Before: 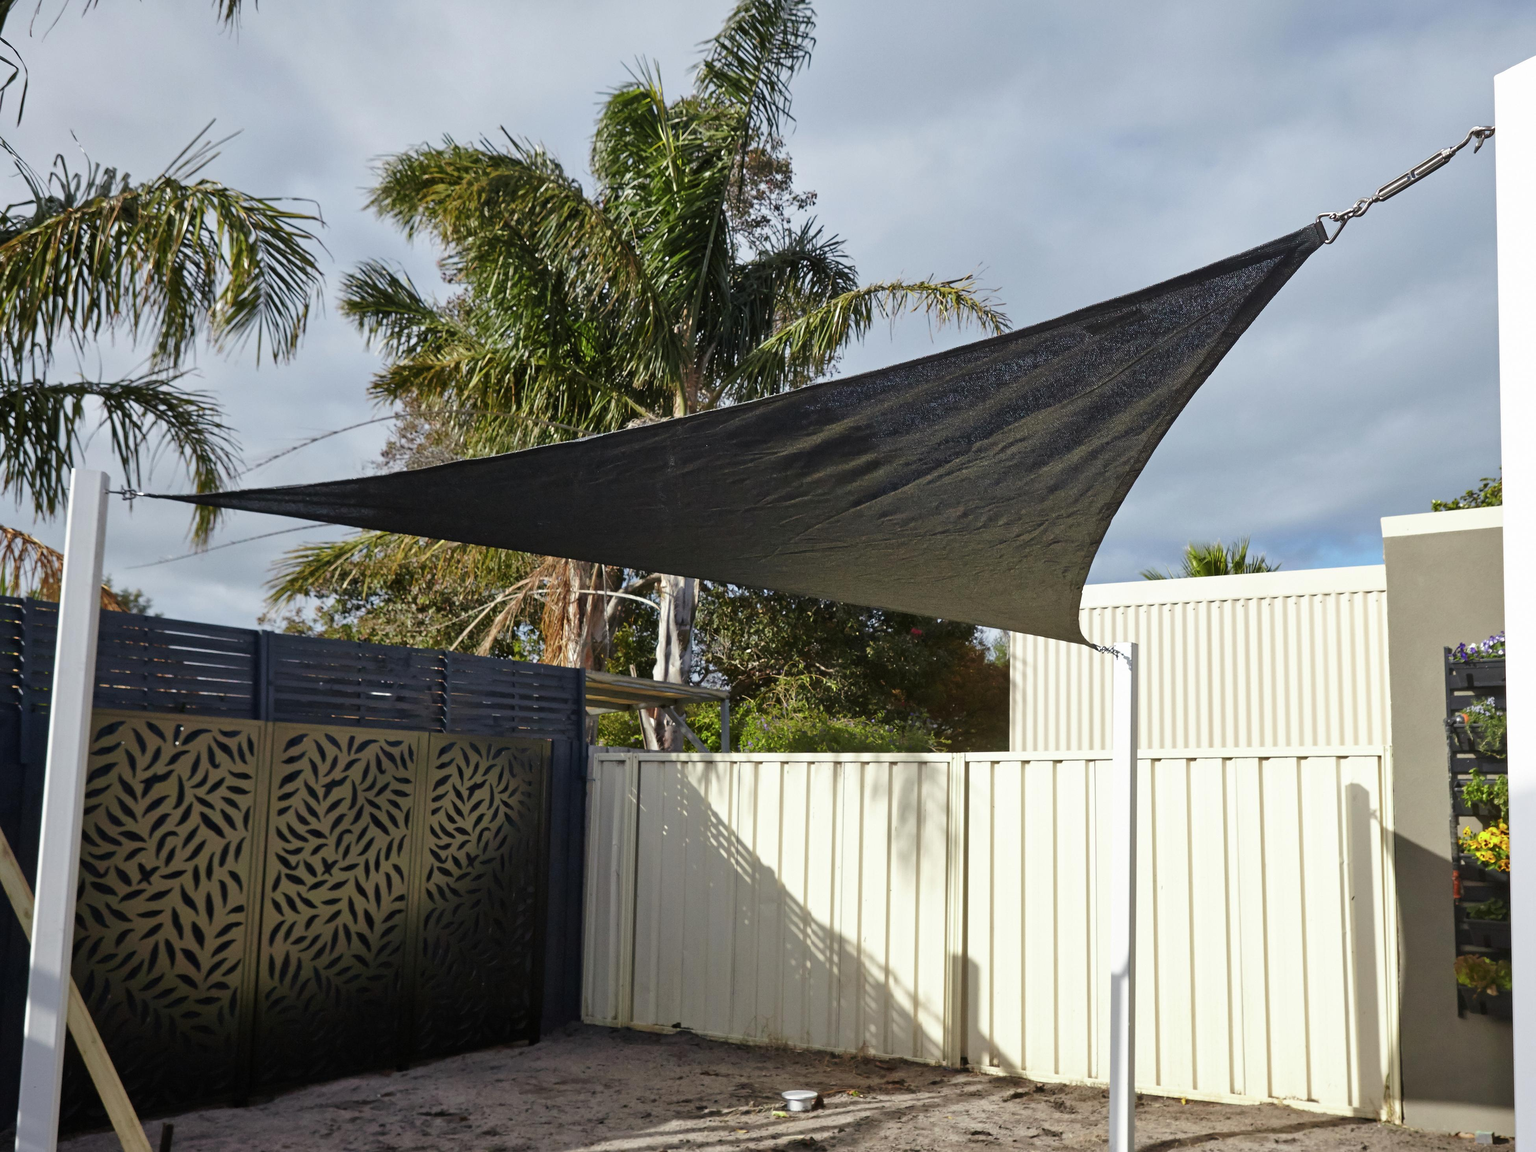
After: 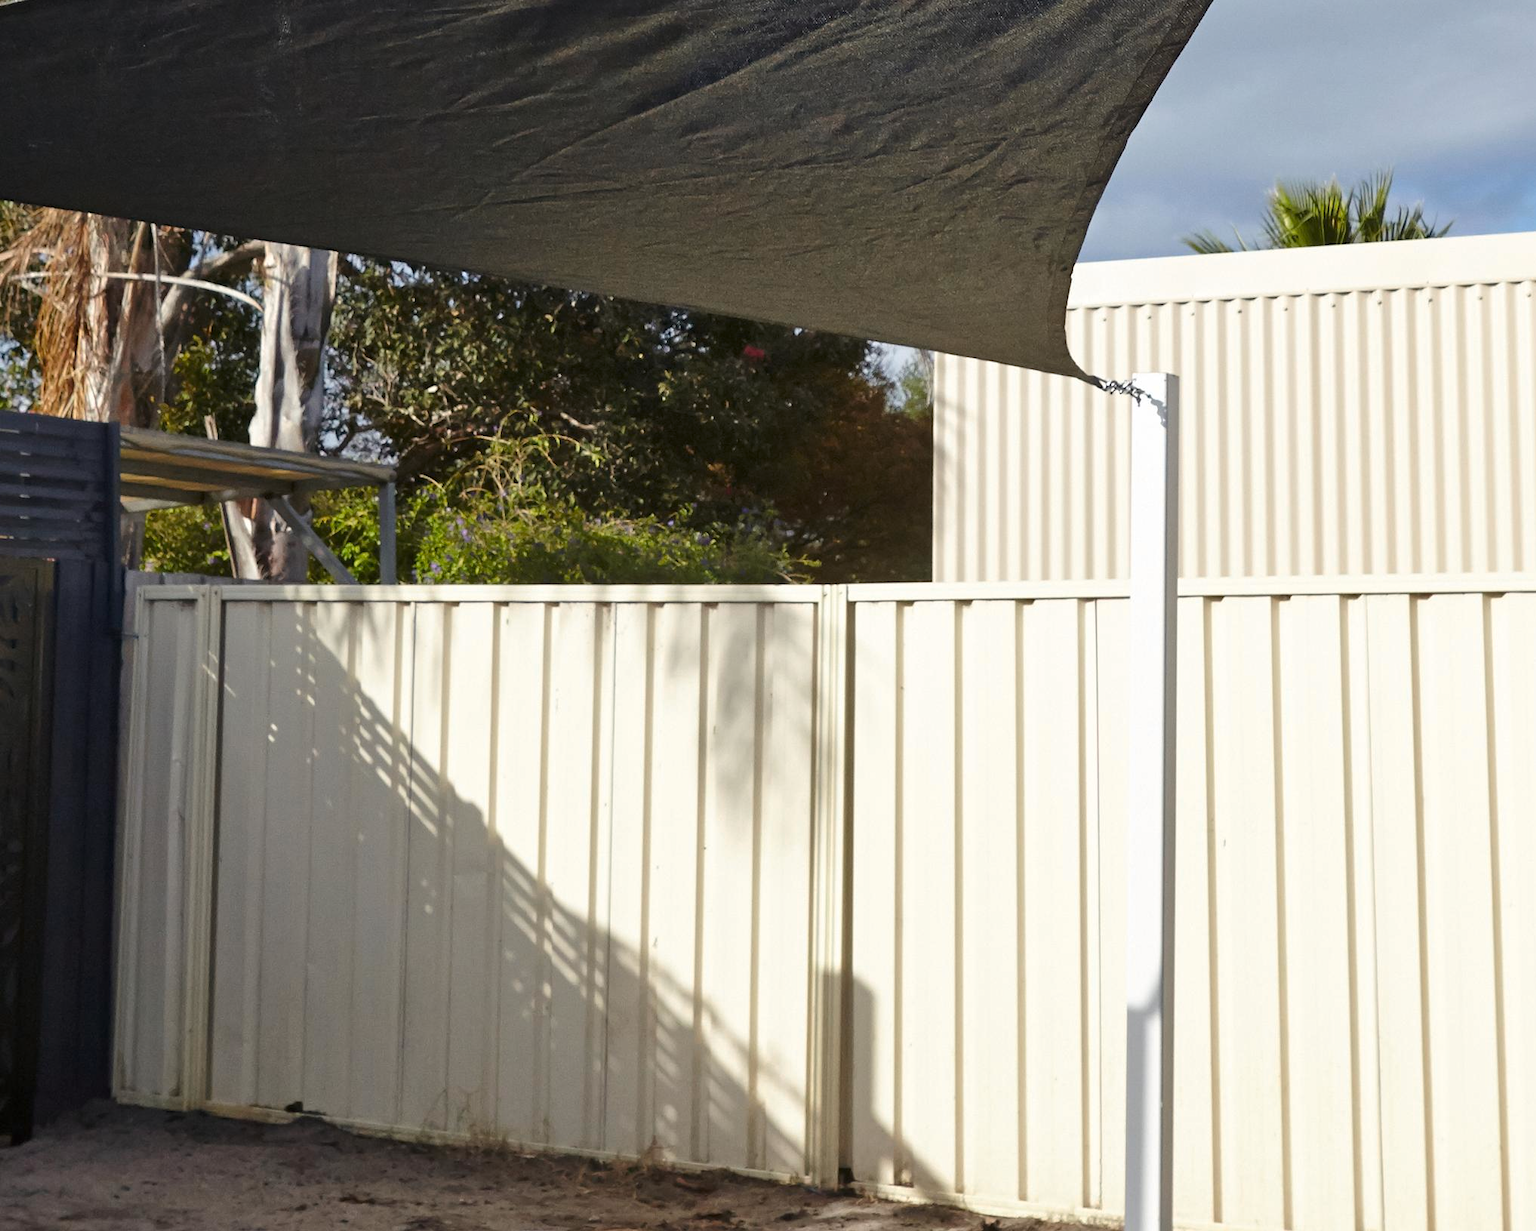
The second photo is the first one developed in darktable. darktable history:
crop: left 34.074%, top 38.884%, right 13.738%, bottom 5.305%
tone equalizer: edges refinement/feathering 500, mask exposure compensation -1.57 EV, preserve details no
